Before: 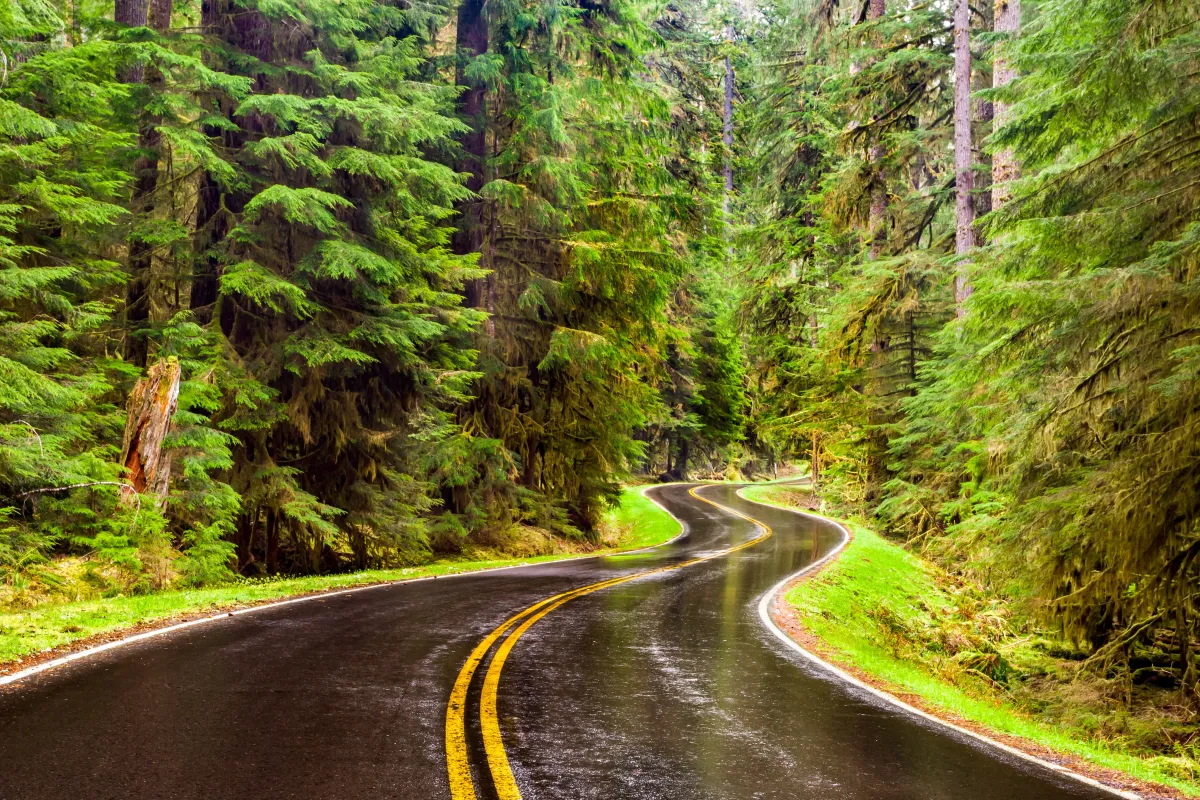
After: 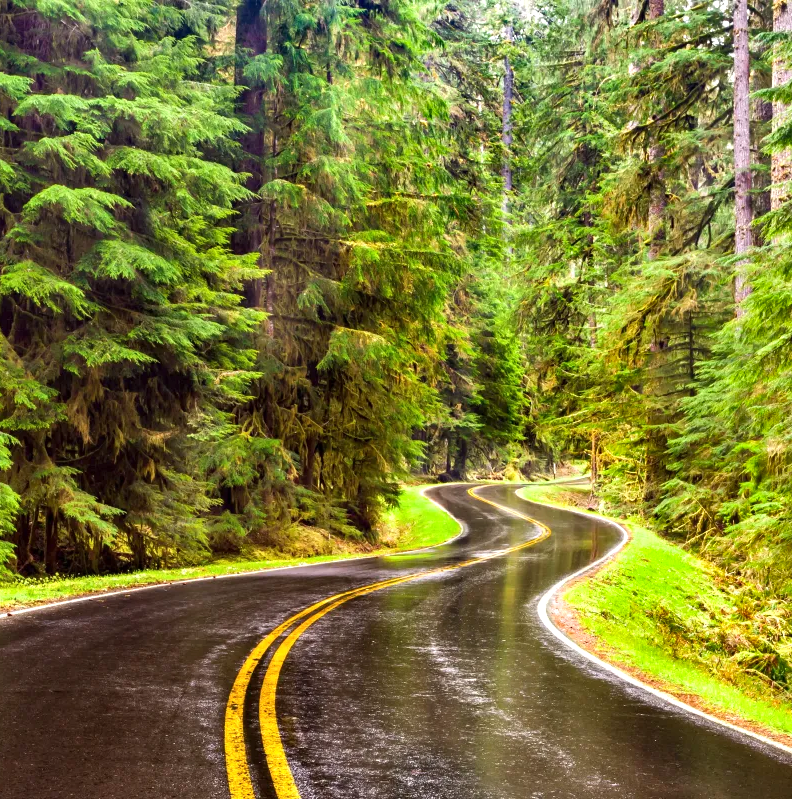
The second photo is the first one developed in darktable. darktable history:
exposure: exposure 0.367 EV, compensate highlight preservation false
crop and rotate: left 18.442%, right 15.508%
shadows and highlights: shadows 30.63, highlights -63.22, shadows color adjustment 98%, highlights color adjustment 58.61%, soften with gaussian
